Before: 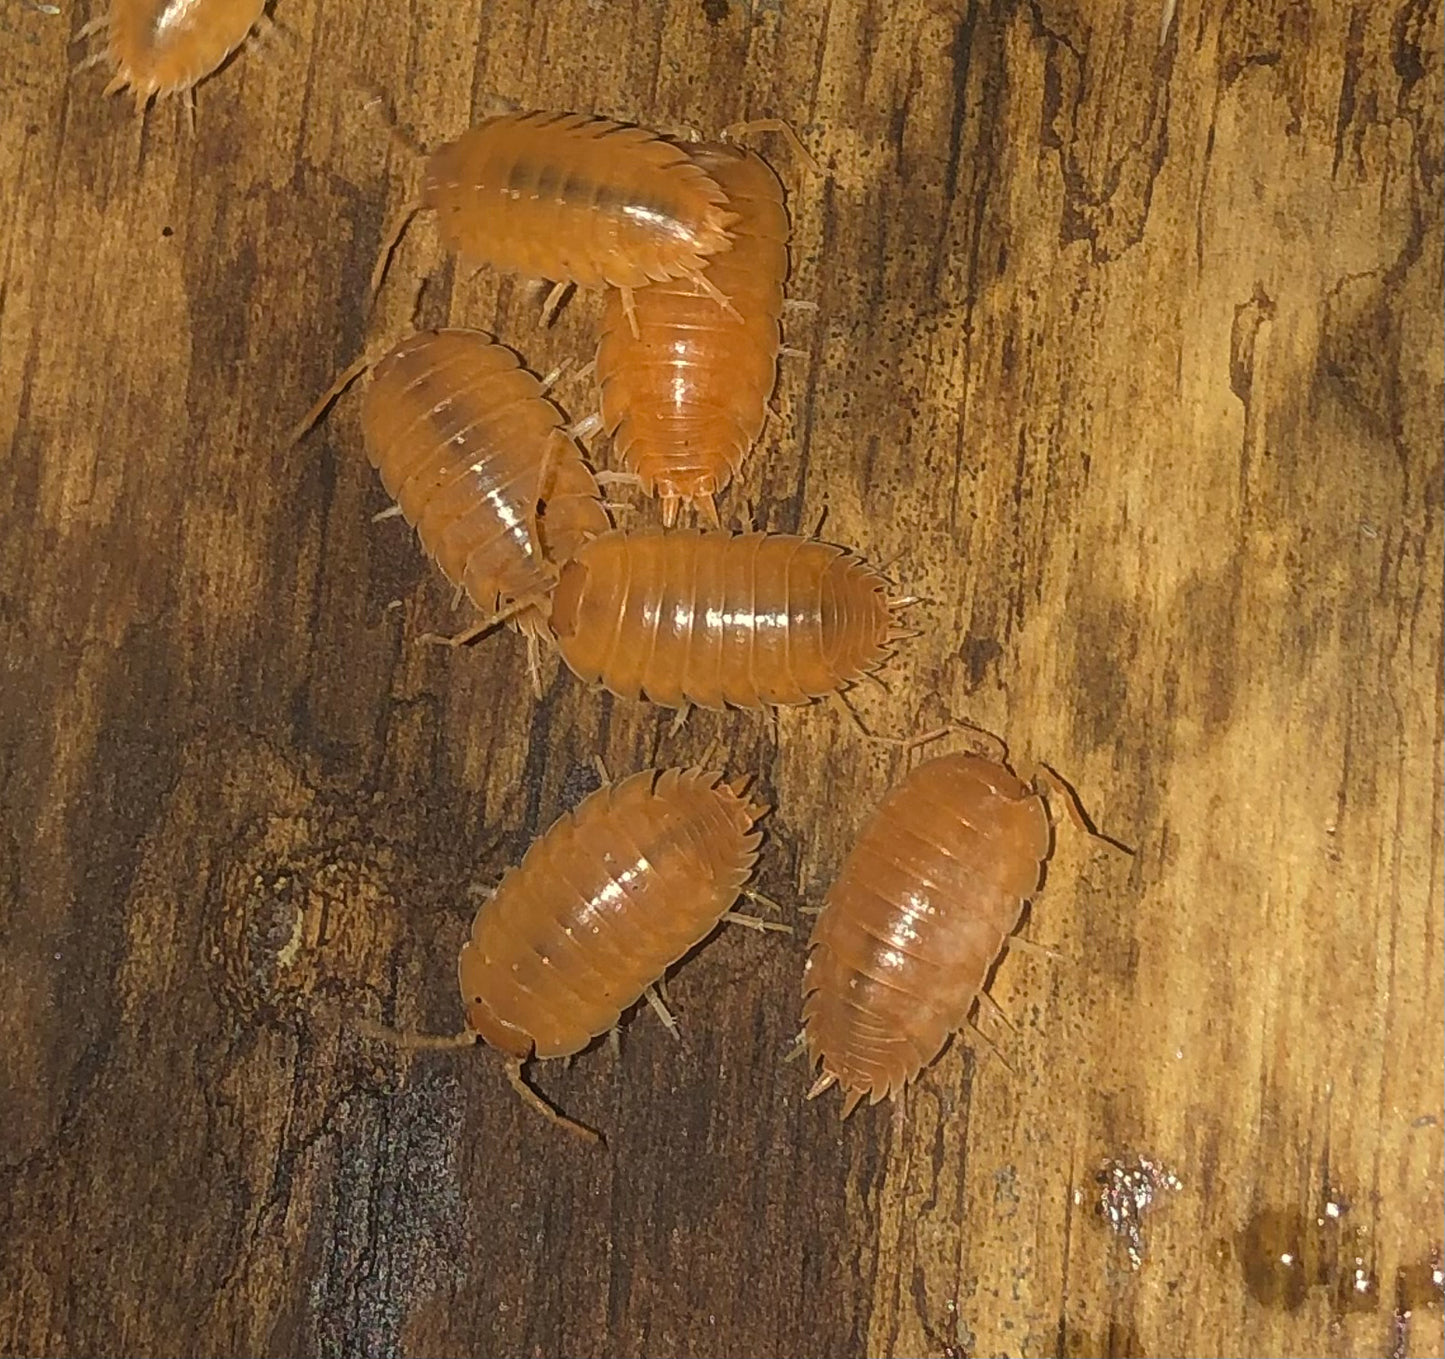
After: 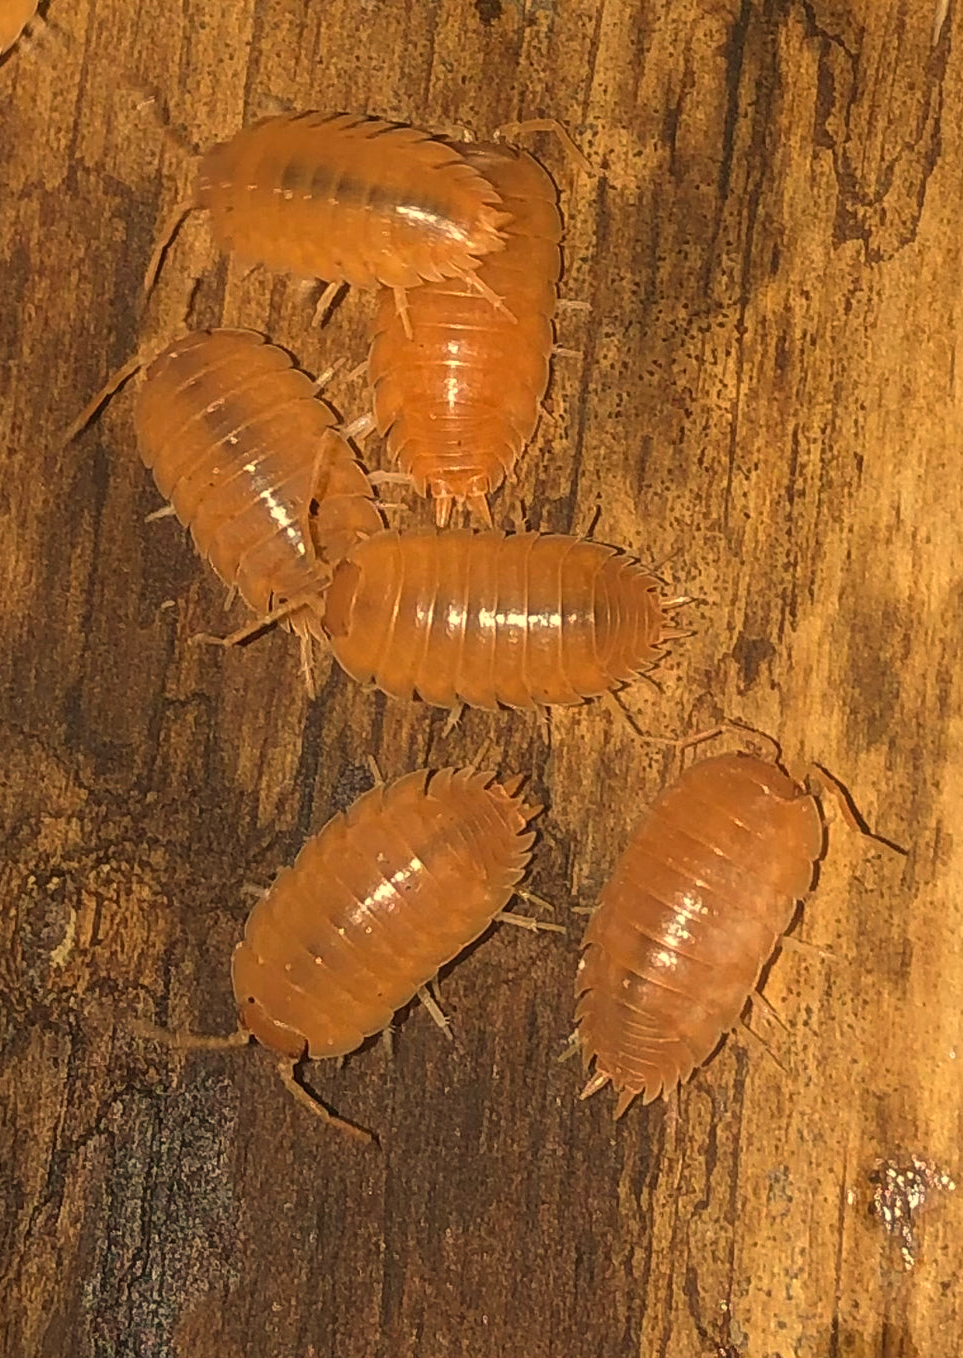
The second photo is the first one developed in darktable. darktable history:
crop and rotate: left 15.754%, right 17.579%
white balance: red 1.123, blue 0.83
